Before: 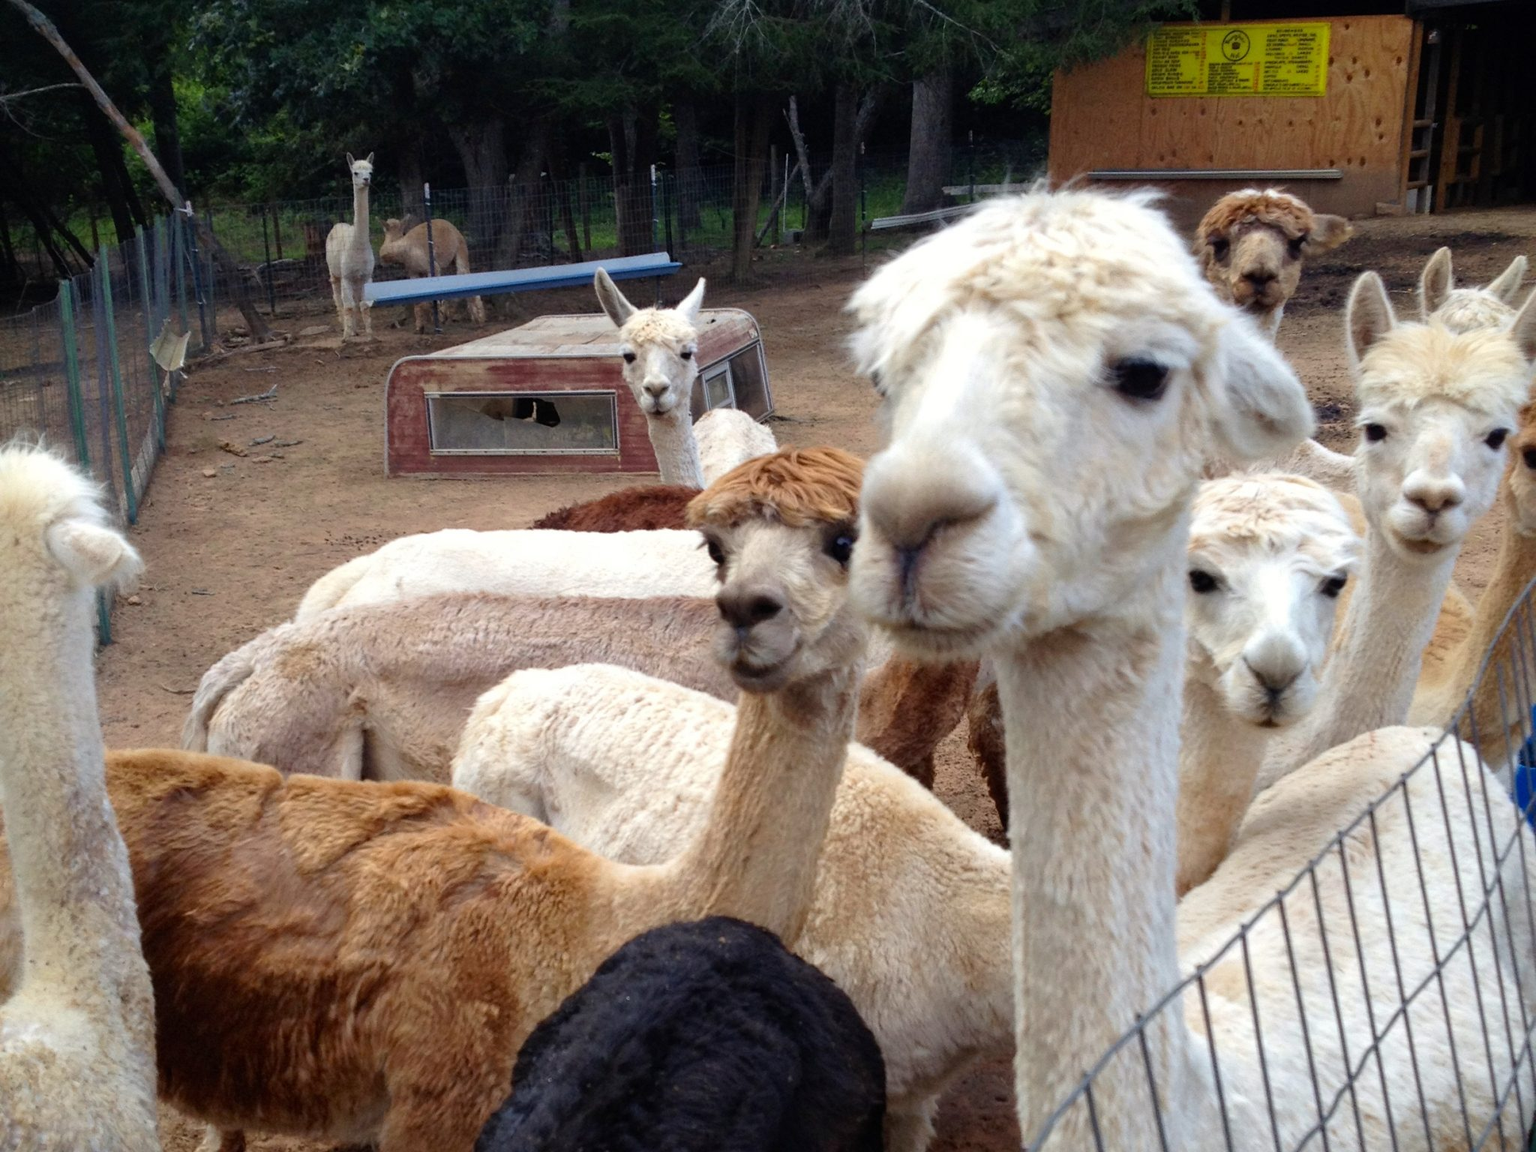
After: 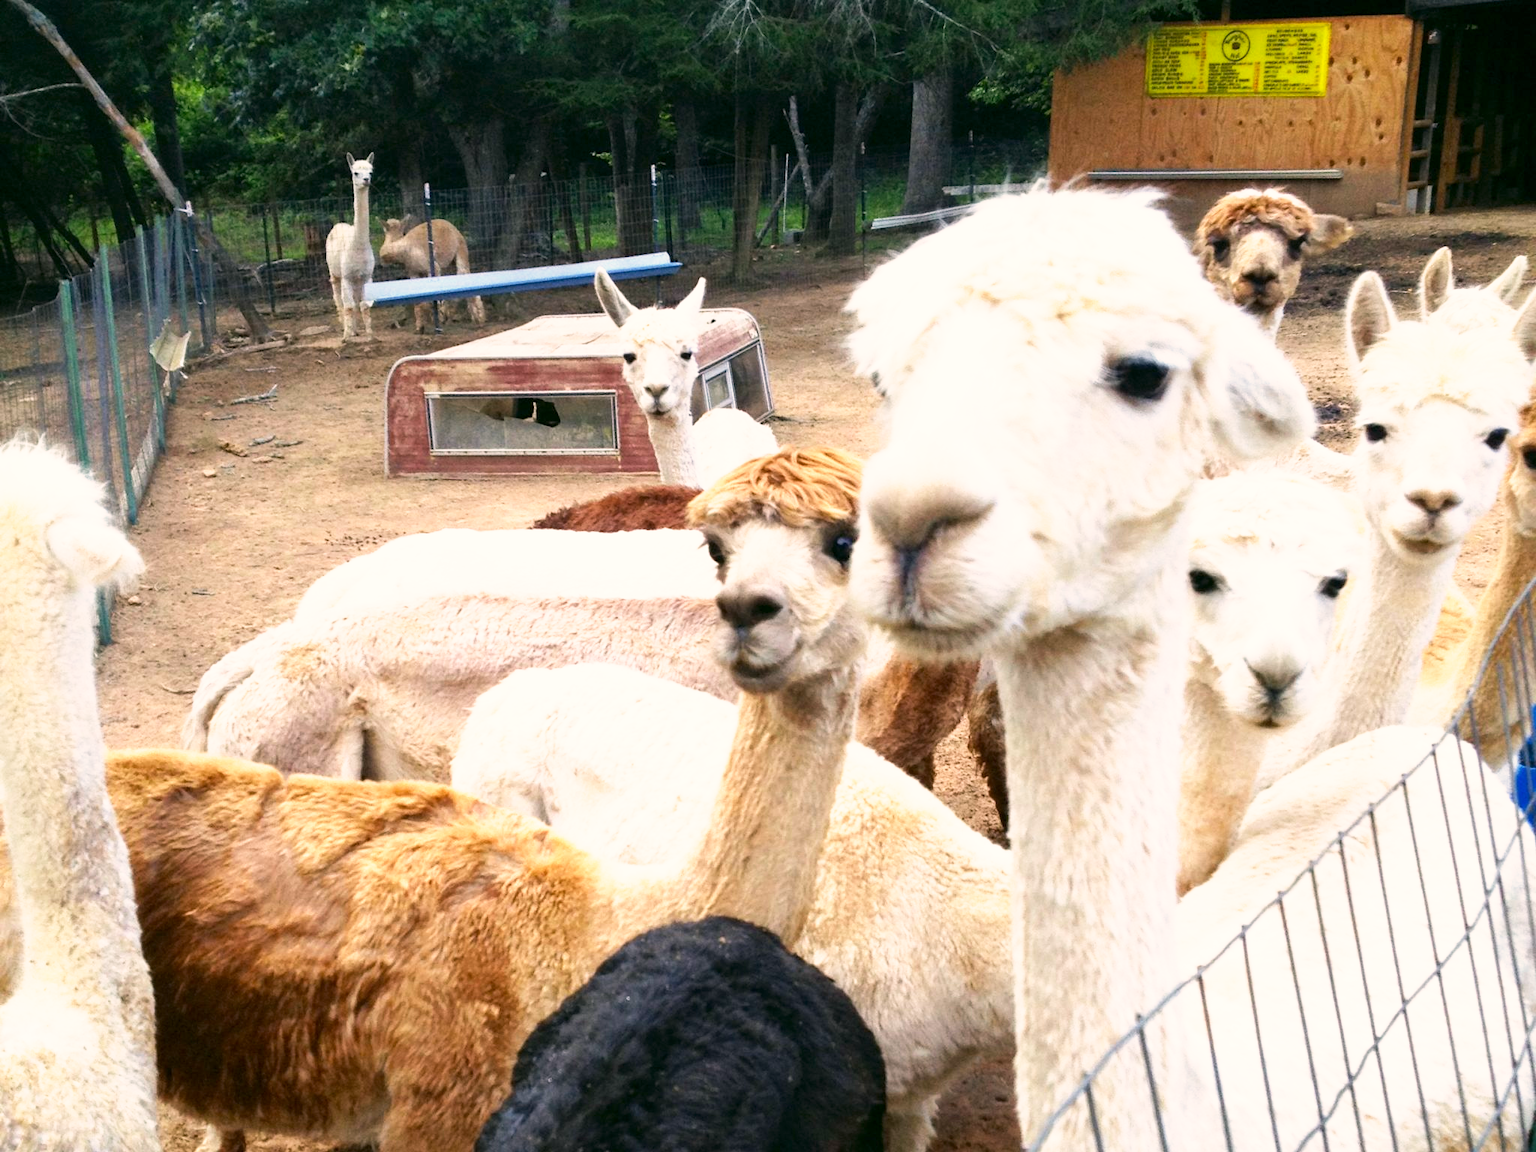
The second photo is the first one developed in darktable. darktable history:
color correction: highlights a* 4.02, highlights b* 4.98, shadows a* -7.55, shadows b* 4.98
base curve: curves: ch0 [(0, 0) (0.495, 0.917) (1, 1)], preserve colors none
exposure: exposure 0.207 EV, compensate highlight preservation false
